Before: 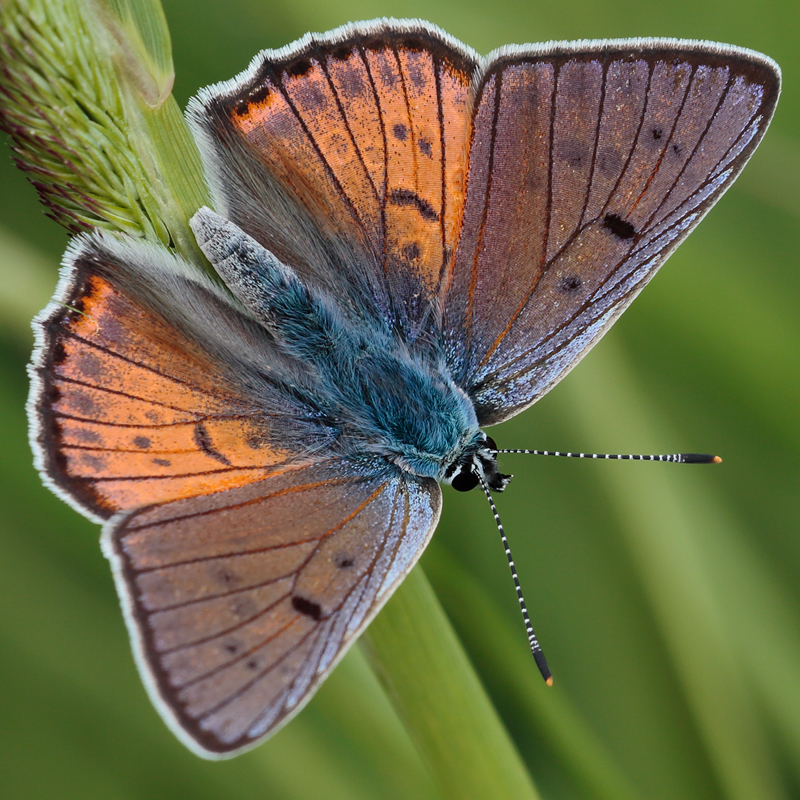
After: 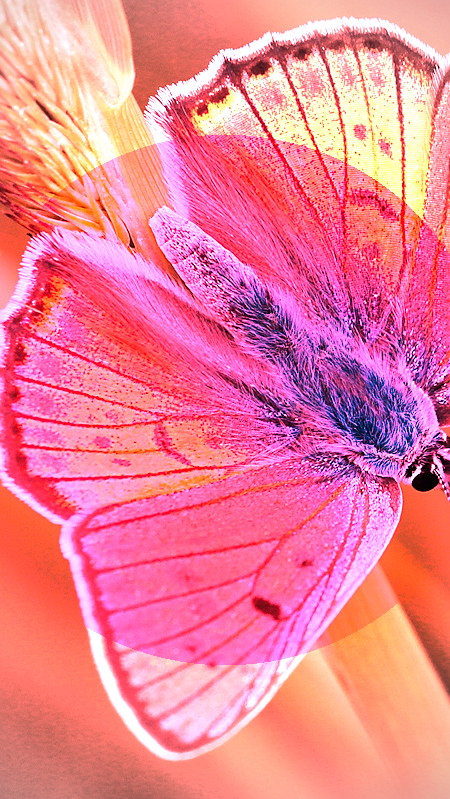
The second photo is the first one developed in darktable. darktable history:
vignetting: fall-off start 67.15%, brightness -0.442, saturation -0.691, width/height ratio 1.011, unbound false
white balance: red 4.26, blue 1.802
sharpen: radius 1.272, amount 0.305, threshold 0
crop: left 5.114%, right 38.589%
